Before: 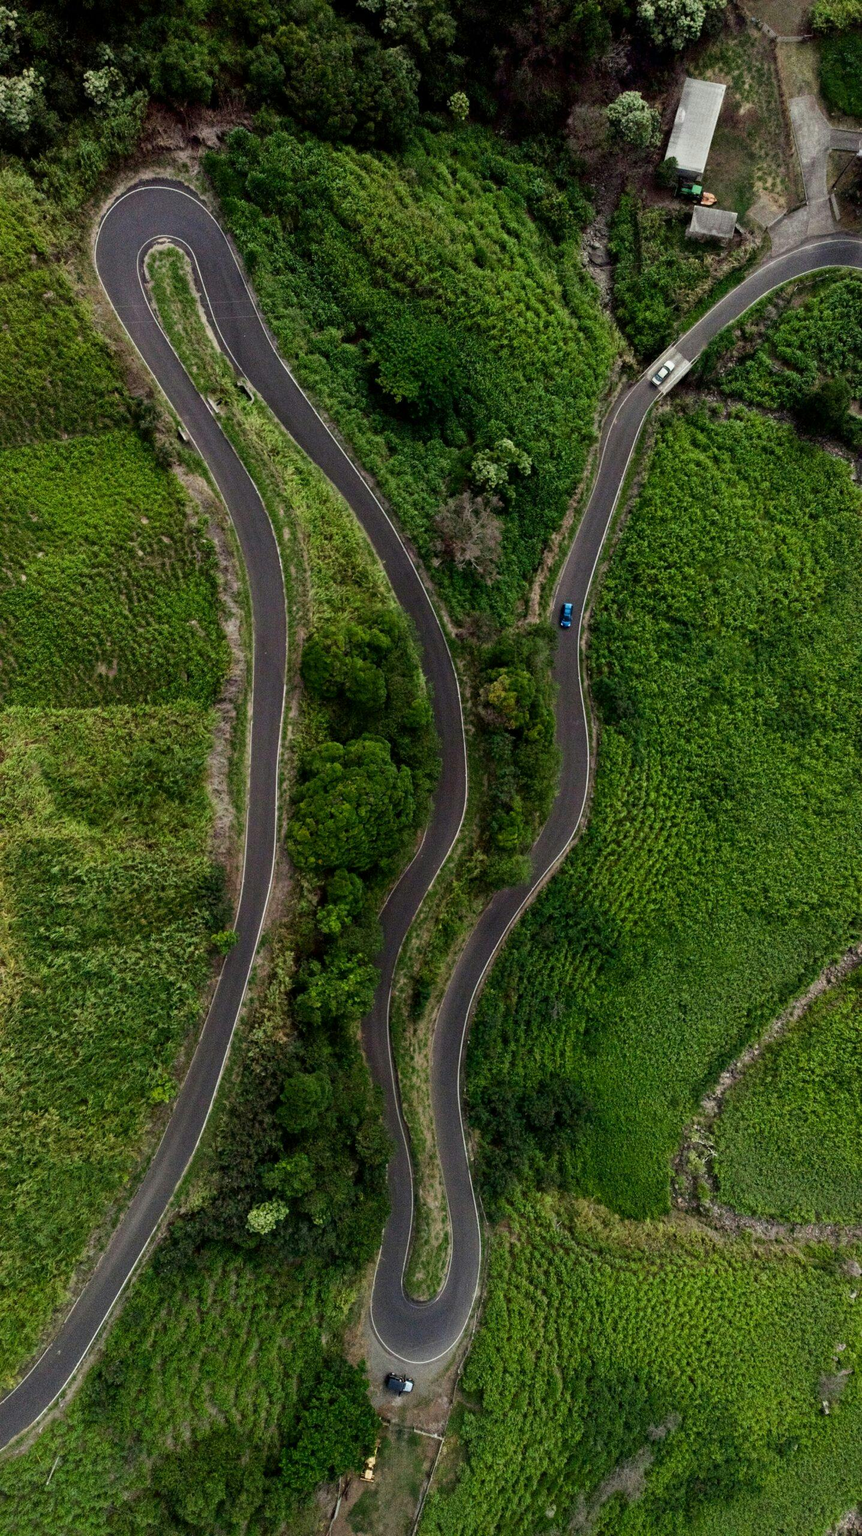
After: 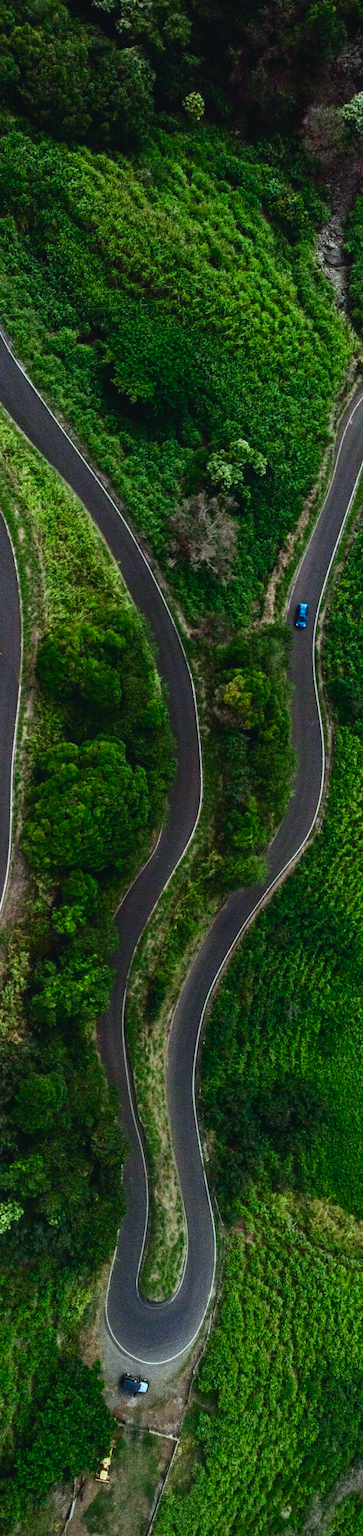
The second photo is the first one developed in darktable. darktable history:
crop: left 30.781%, right 27.094%
exposure: black level correction -0.006, exposure 0.069 EV, compensate highlight preservation false
local contrast: detail 110%
shadows and highlights: shadows -0.634, highlights 38.06
contrast brightness saturation: contrast 0.178, saturation 0.3
color calibration: gray › normalize channels true, illuminant Planckian (black body), adaptation linear Bradford (ICC v4), x 0.365, y 0.367, temperature 4415.38 K, gamut compression 0.012
